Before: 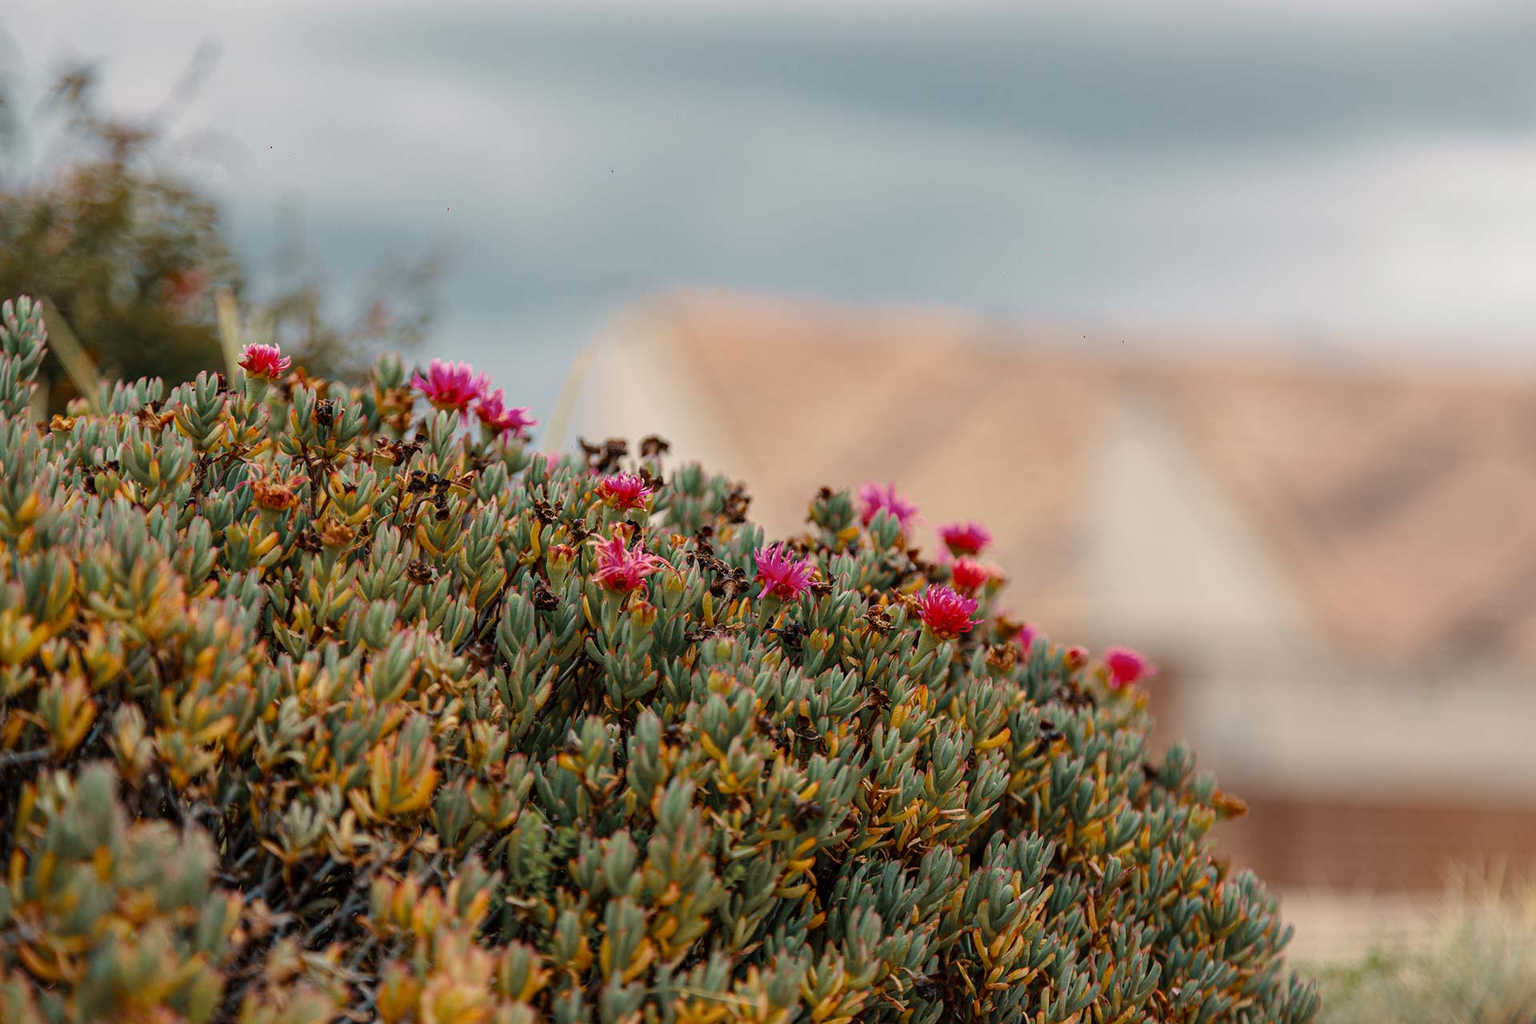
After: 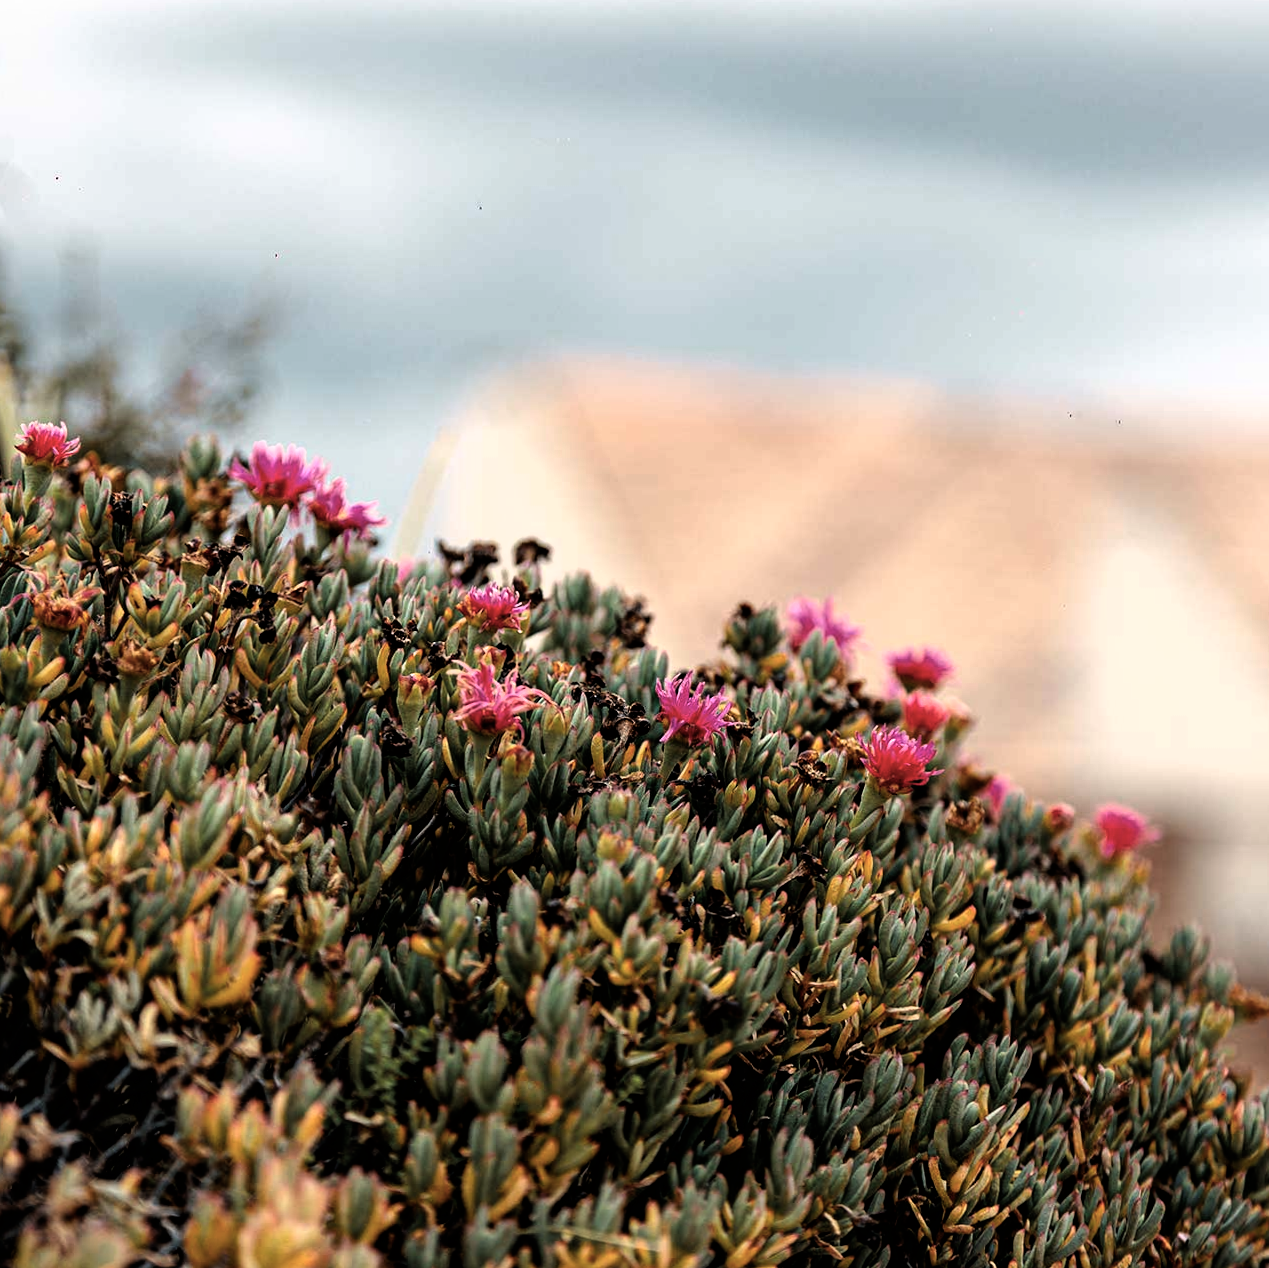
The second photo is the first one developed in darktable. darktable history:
crop and rotate: left 14.292%, right 19.041%
rotate and perspective: rotation 0.192°, lens shift (horizontal) -0.015, crop left 0.005, crop right 0.996, crop top 0.006, crop bottom 0.99
filmic rgb: black relative exposure -8.2 EV, white relative exposure 2.2 EV, threshold 3 EV, hardness 7.11, latitude 85.74%, contrast 1.696, highlights saturation mix -4%, shadows ↔ highlights balance -2.69%, color science v5 (2021), contrast in shadows safe, contrast in highlights safe, enable highlight reconstruction true
